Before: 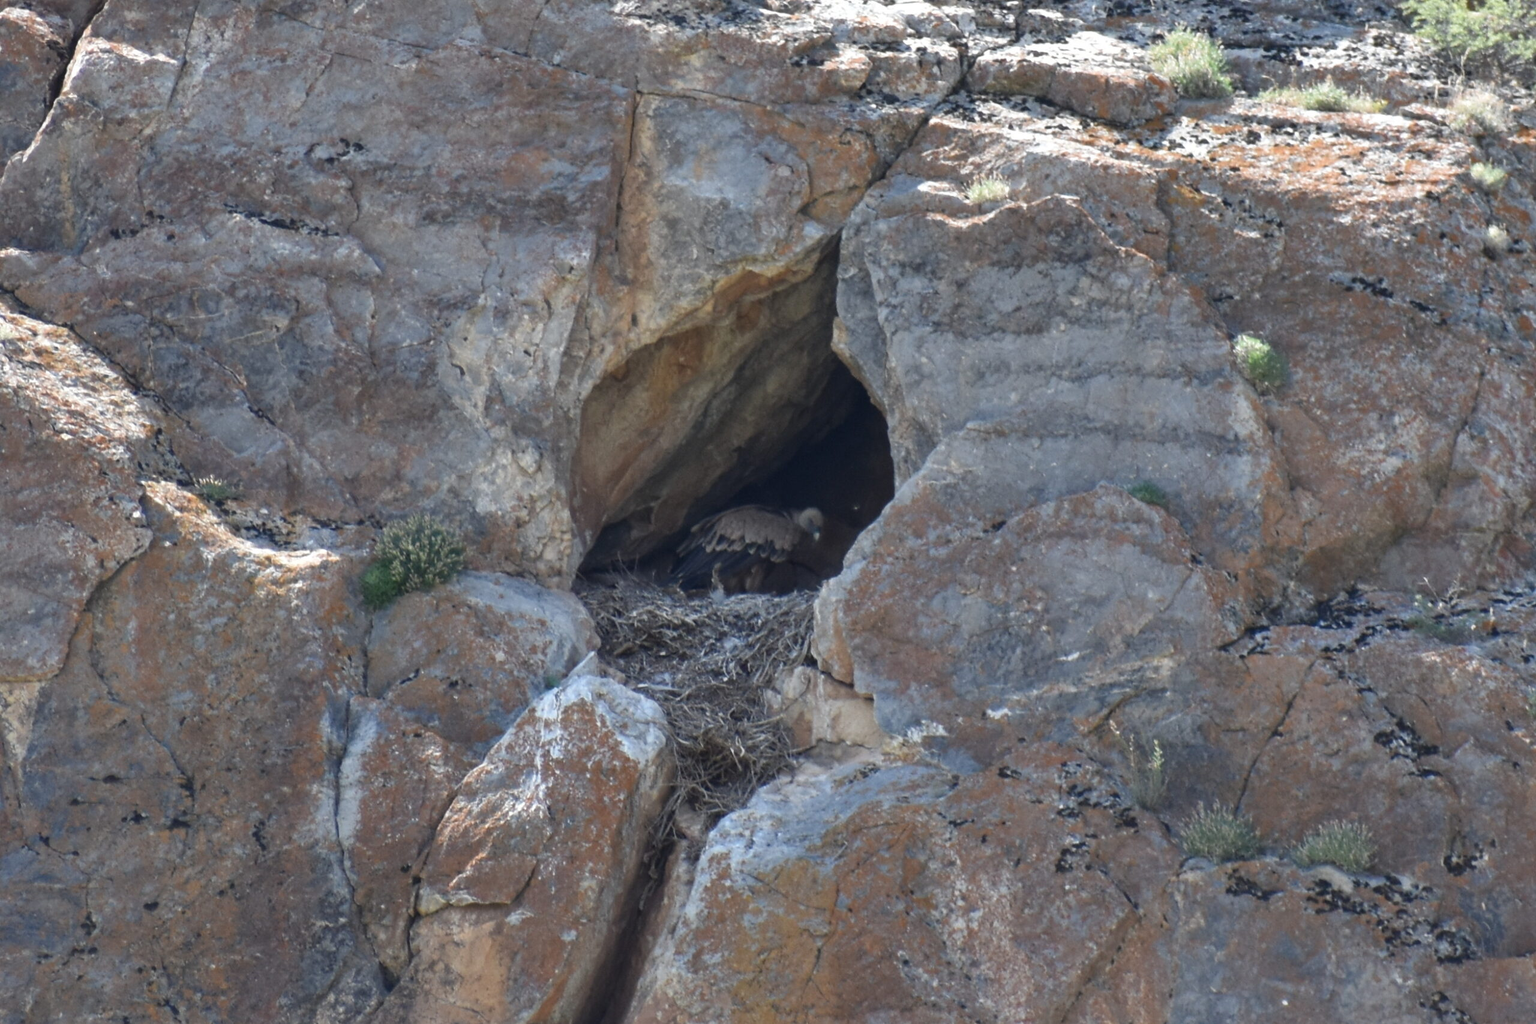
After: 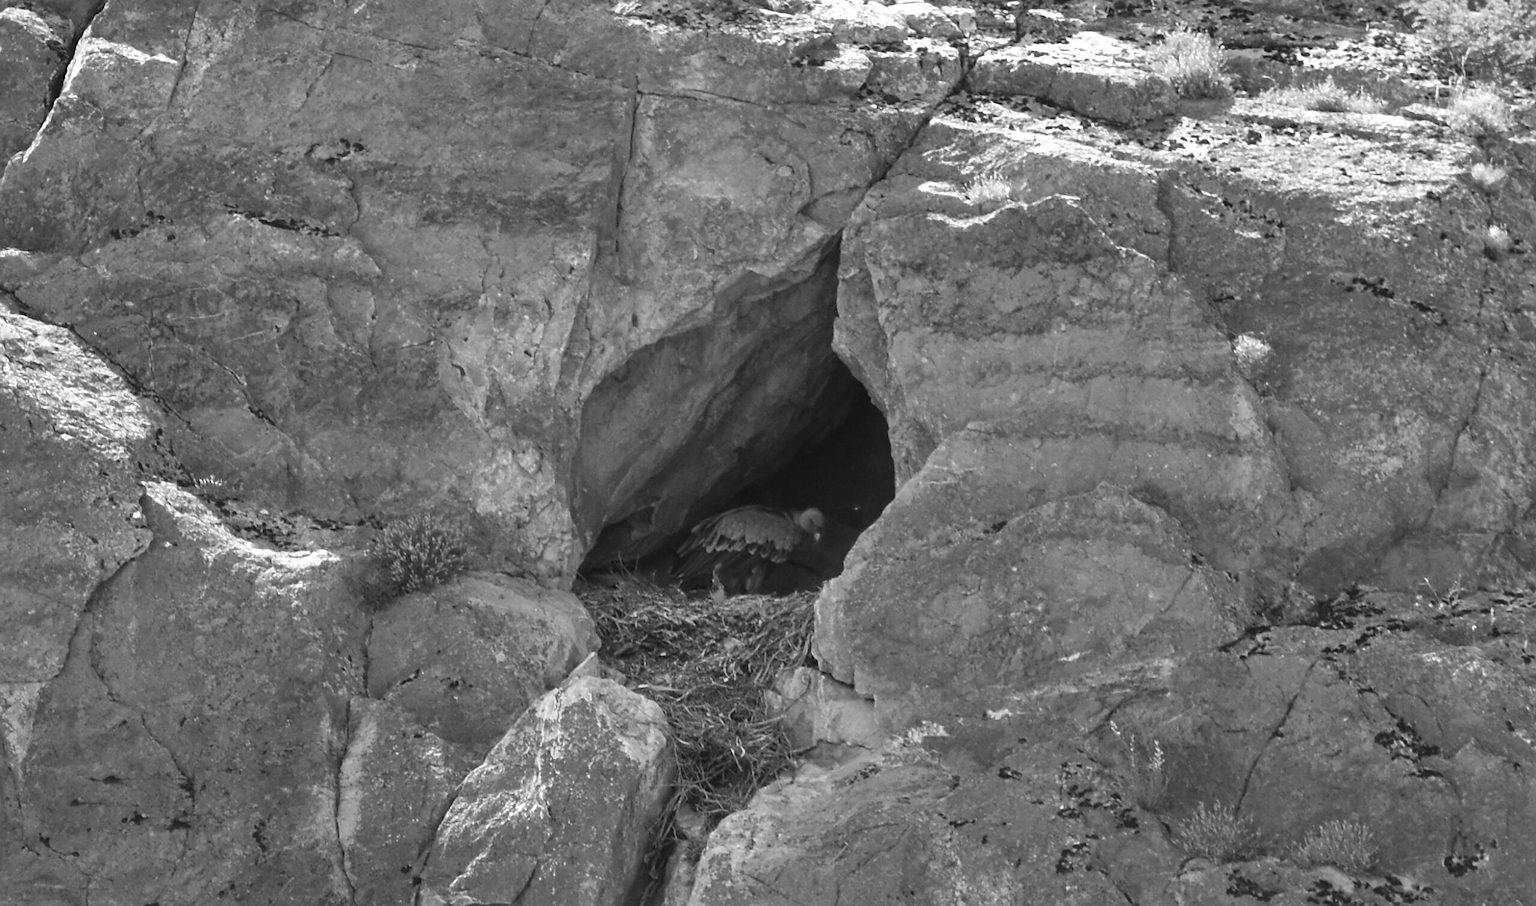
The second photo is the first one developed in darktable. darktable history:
color zones: curves: ch0 [(0.004, 0.588) (0.116, 0.636) (0.259, 0.476) (0.423, 0.464) (0.75, 0.5)]; ch1 [(0, 0) (0.143, 0) (0.286, 0) (0.429, 0) (0.571, 0) (0.714, 0) (0.857, 0)]
crop and rotate: top 0%, bottom 11.479%
sharpen: on, module defaults
